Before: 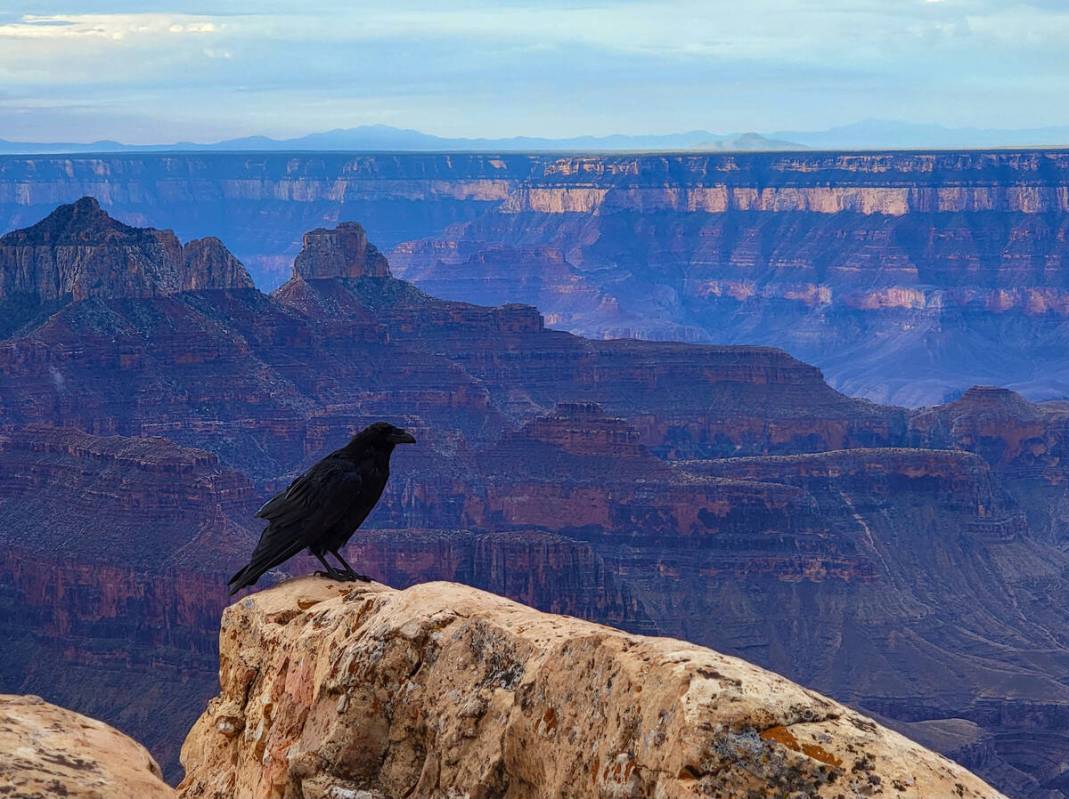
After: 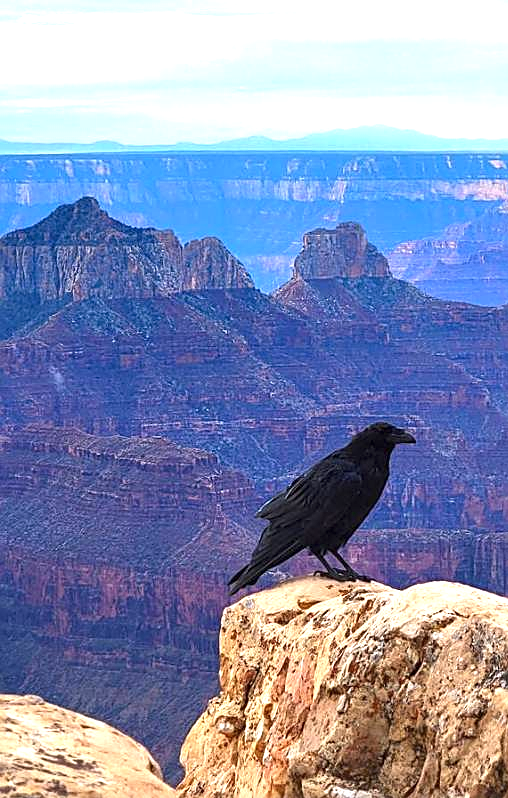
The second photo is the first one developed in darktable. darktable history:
exposure: black level correction 0, exposure 1.2 EV, compensate highlight preservation false
crop and rotate: left 0.055%, top 0%, right 52.399%
sharpen: on, module defaults
